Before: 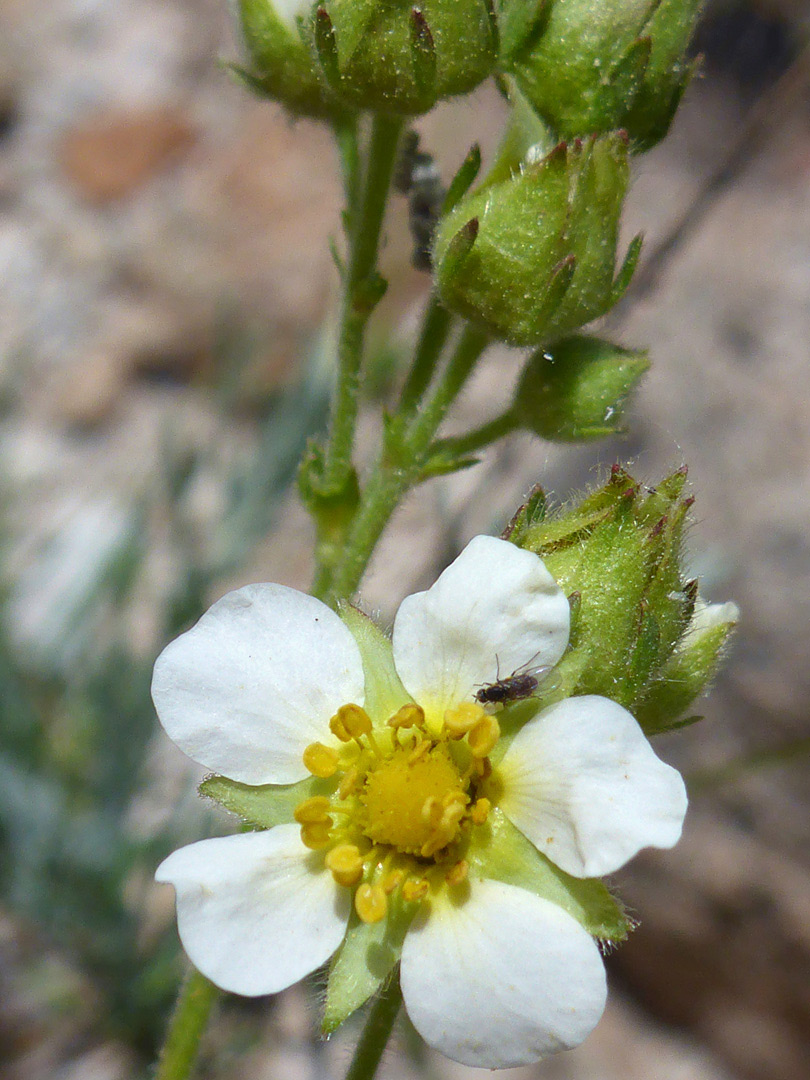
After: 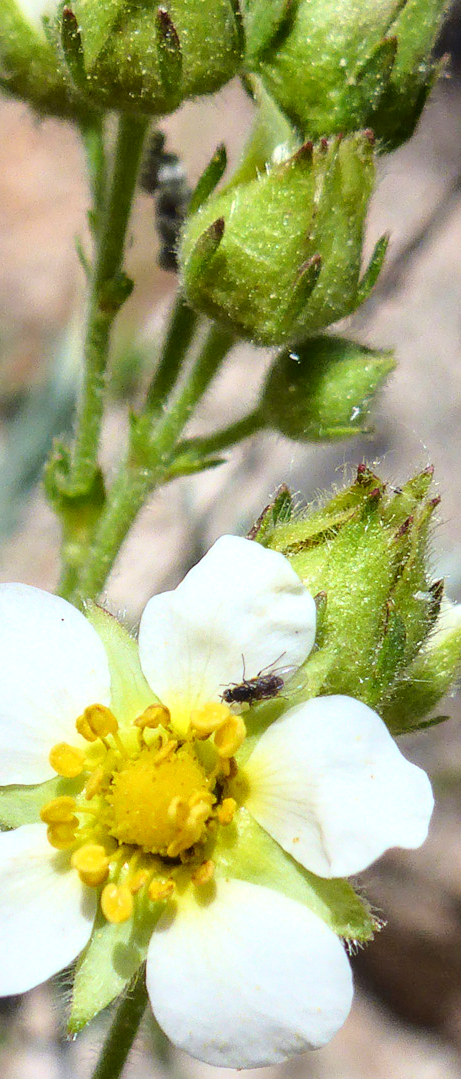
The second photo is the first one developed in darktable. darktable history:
local contrast: on, module defaults
crop: left 31.475%, top 0.006%, right 11.558%
base curve: curves: ch0 [(0, 0) (0.028, 0.03) (0.121, 0.232) (0.46, 0.748) (0.859, 0.968) (1, 1)]
